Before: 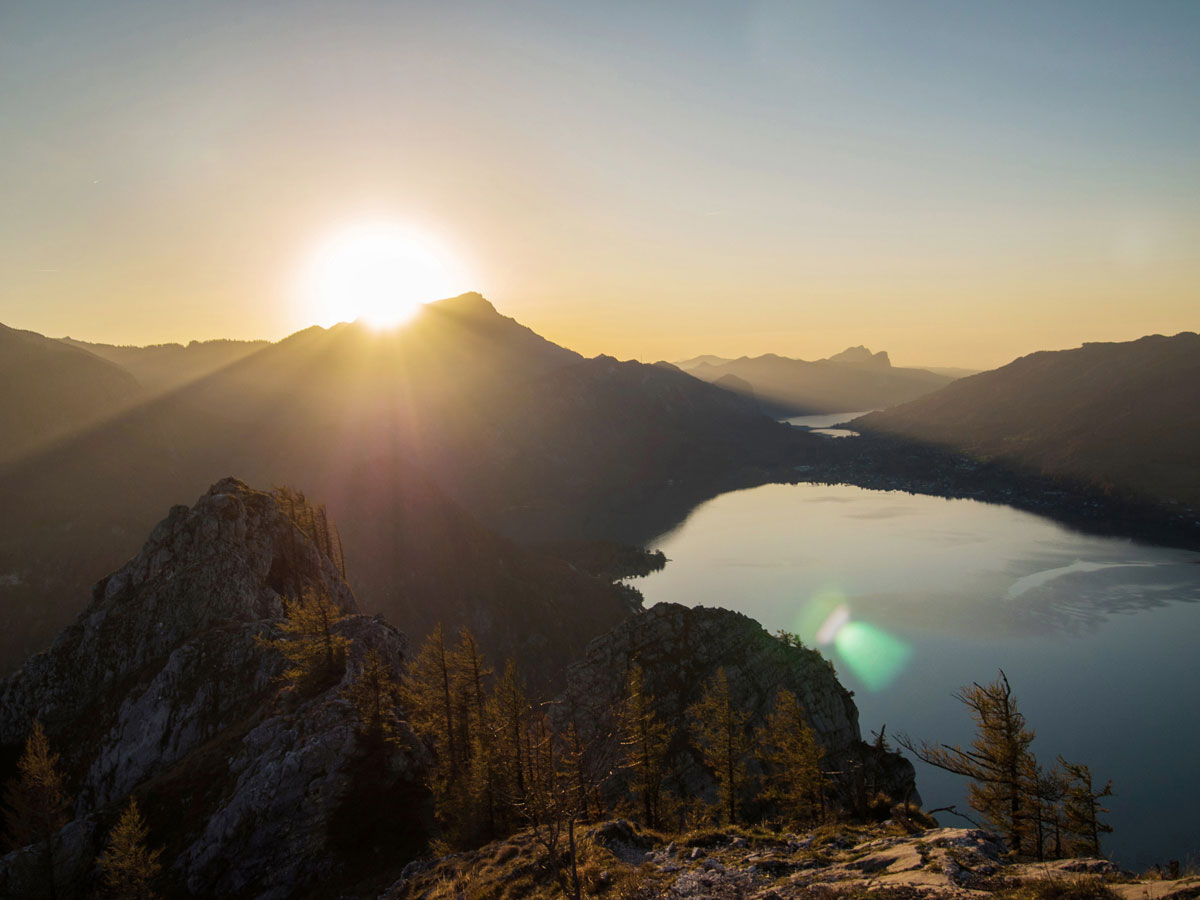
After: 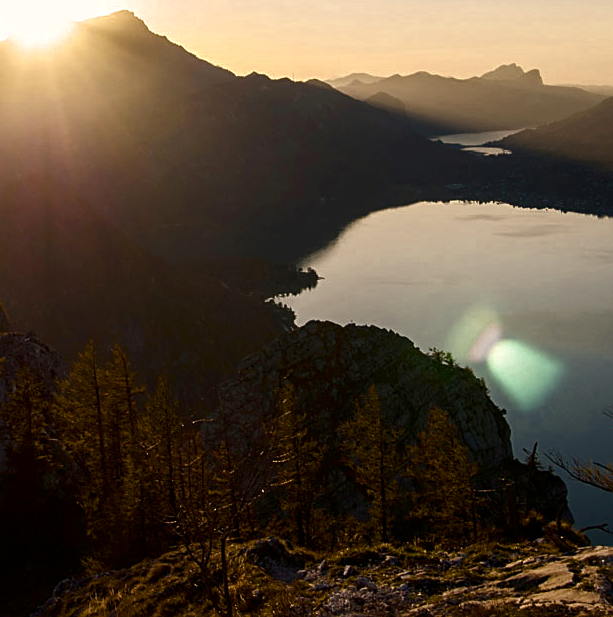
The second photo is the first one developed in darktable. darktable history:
crop and rotate: left 29.042%, top 31.418%, right 19.847%
sharpen: on, module defaults
color balance rgb: highlights gain › chroma 3.105%, highlights gain › hue 60.06°, linear chroma grading › global chroma 8.729%, perceptual saturation grading › global saturation 20%, perceptual saturation grading › highlights -25.521%, perceptual saturation grading › shadows 50.045%
contrast brightness saturation: brightness -0.204, saturation 0.077
color zones: curves: ch0 [(0, 0.554) (0.146, 0.662) (0.293, 0.86) (0.503, 0.774) (0.637, 0.106) (0.74, 0.072) (0.866, 0.488) (0.998, 0.569)]; ch1 [(0, 0) (0.143, 0) (0.286, 0) (0.429, 0) (0.571, 0) (0.714, 0) (0.857, 0)], mix -64.73%
